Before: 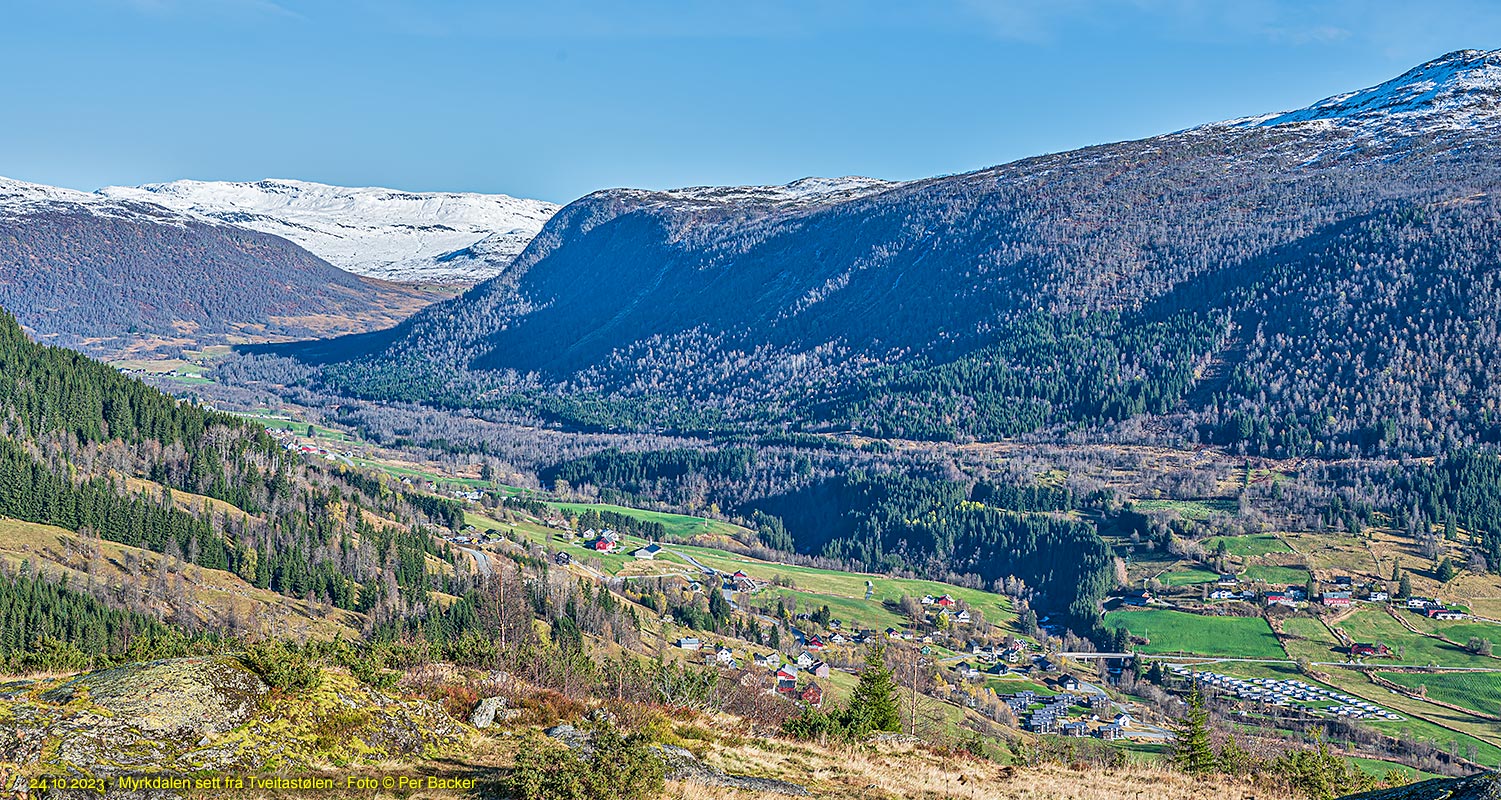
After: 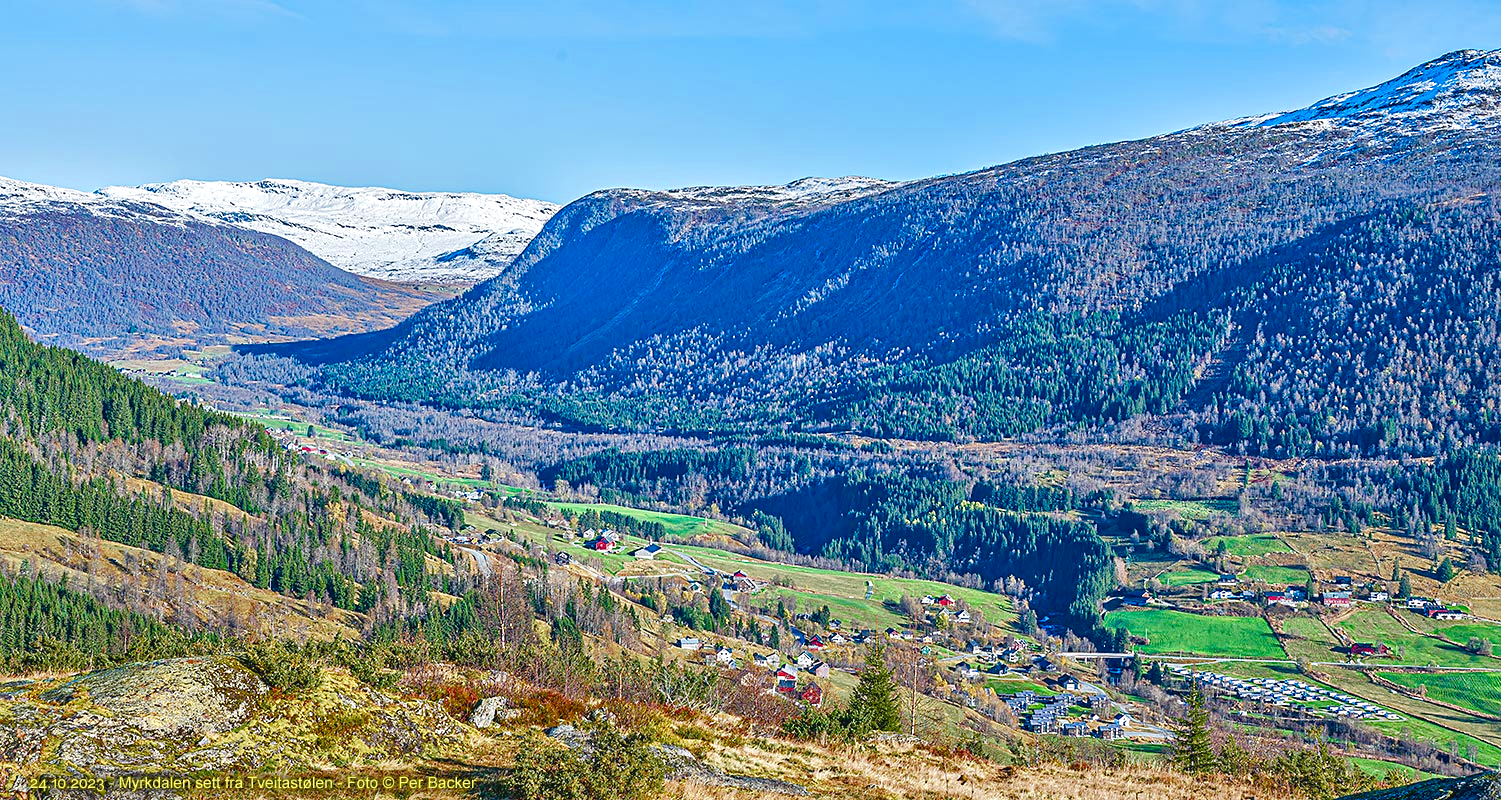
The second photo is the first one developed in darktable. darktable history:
exposure: black level correction 0.001, exposure 0.193 EV, compensate highlight preservation false
sharpen: radius 5.294, amount 0.311, threshold 26.201
color zones: curves: ch0 [(0.11, 0.396) (0.195, 0.36) (0.25, 0.5) (0.303, 0.412) (0.357, 0.544) (0.75, 0.5) (0.967, 0.328)]; ch1 [(0, 0.468) (0.112, 0.512) (0.202, 0.6) (0.25, 0.5) (0.307, 0.352) (0.357, 0.544) (0.75, 0.5) (0.963, 0.524)]
color balance rgb: global offset › luminance 0.48%, global offset › hue 172.38°, linear chroma grading › global chroma 14.908%, perceptual saturation grading › global saturation 0.887%, perceptual saturation grading › highlights -29.084%, perceptual saturation grading › mid-tones 30.115%, perceptual saturation grading › shadows 60.212%, global vibrance 9.4%
